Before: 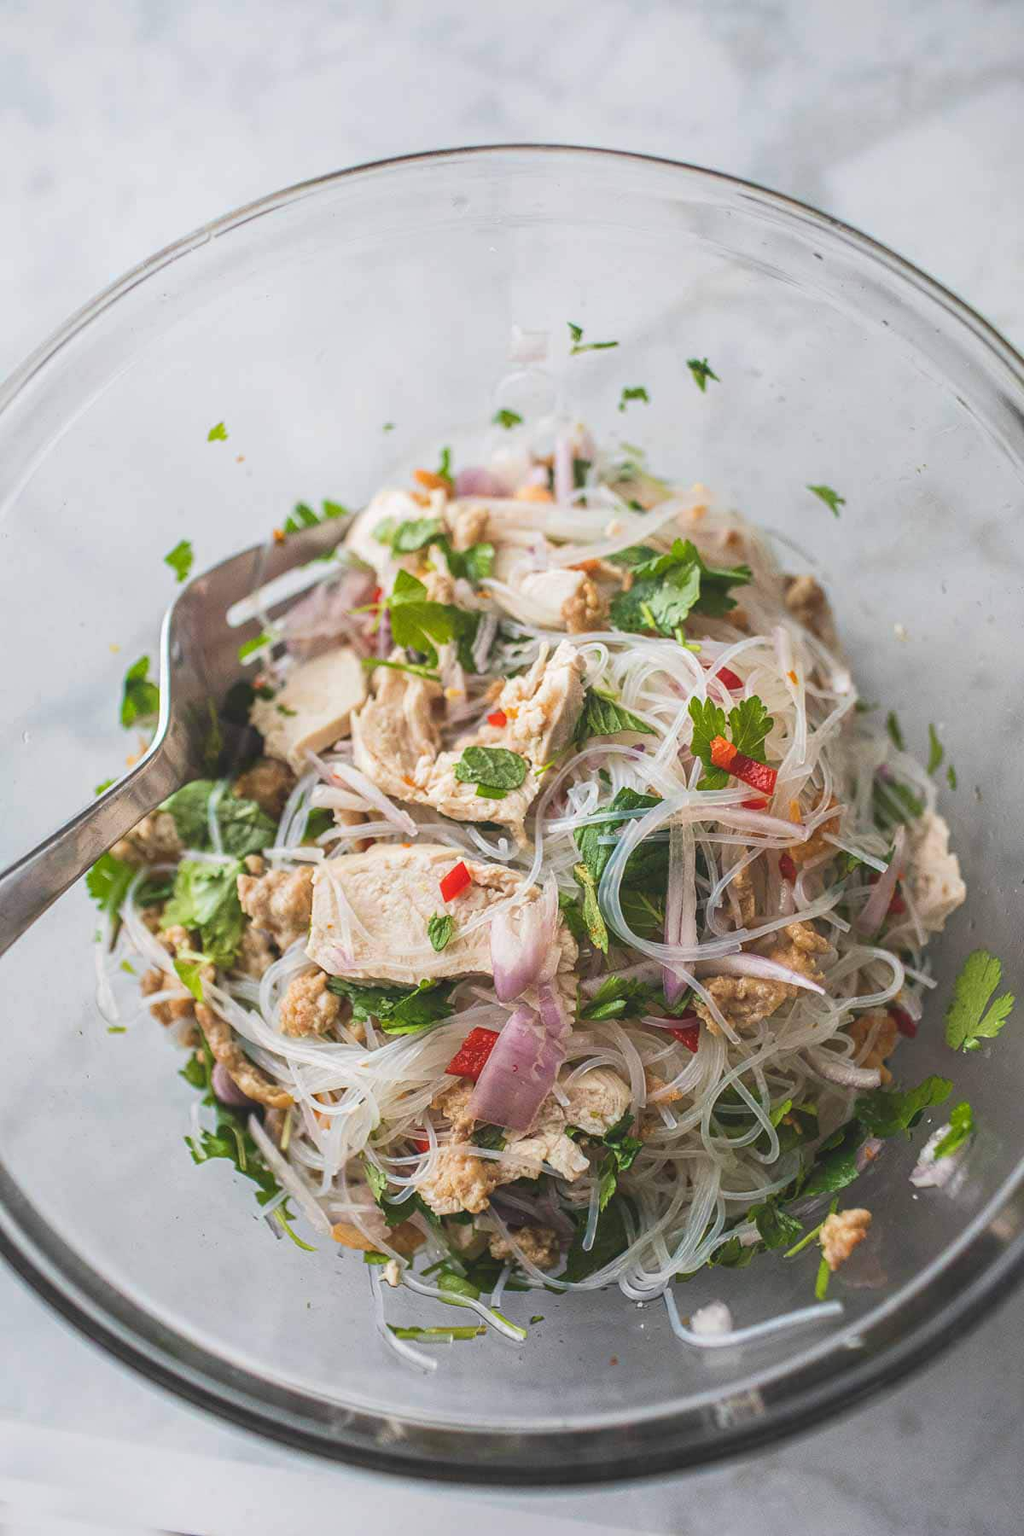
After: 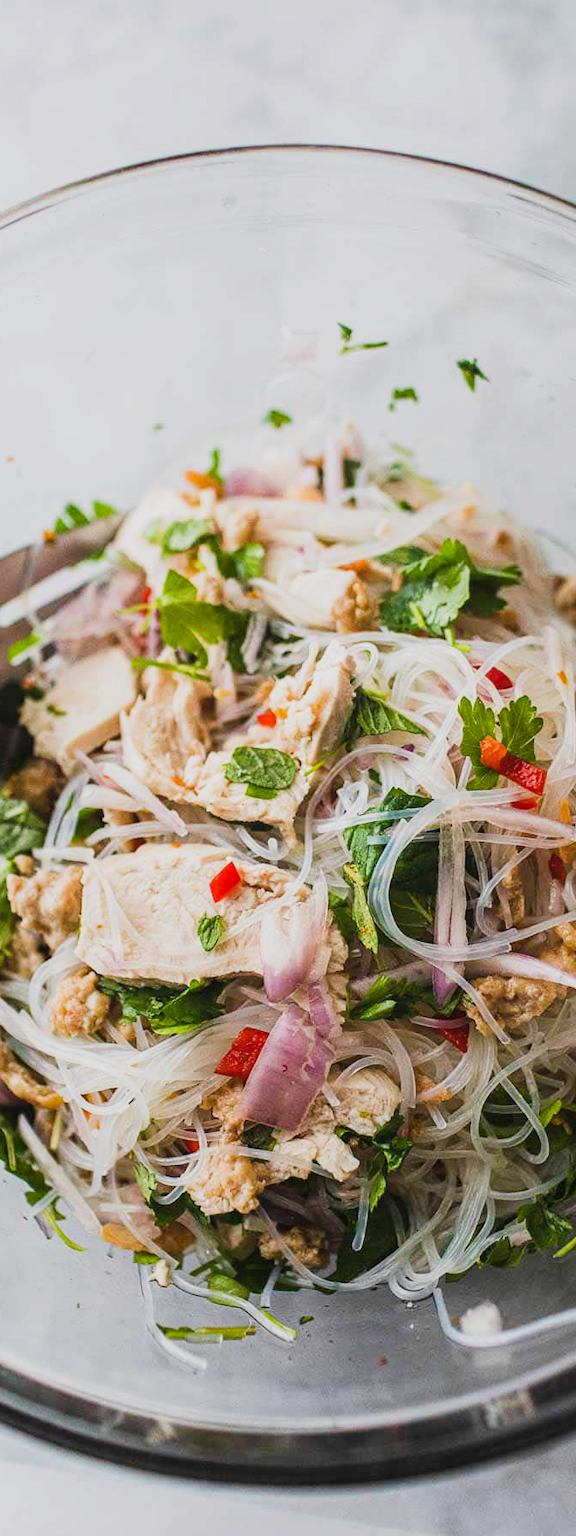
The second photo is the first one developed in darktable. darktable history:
crop and rotate: left 22.516%, right 21.234%
sigmoid: contrast 1.7
